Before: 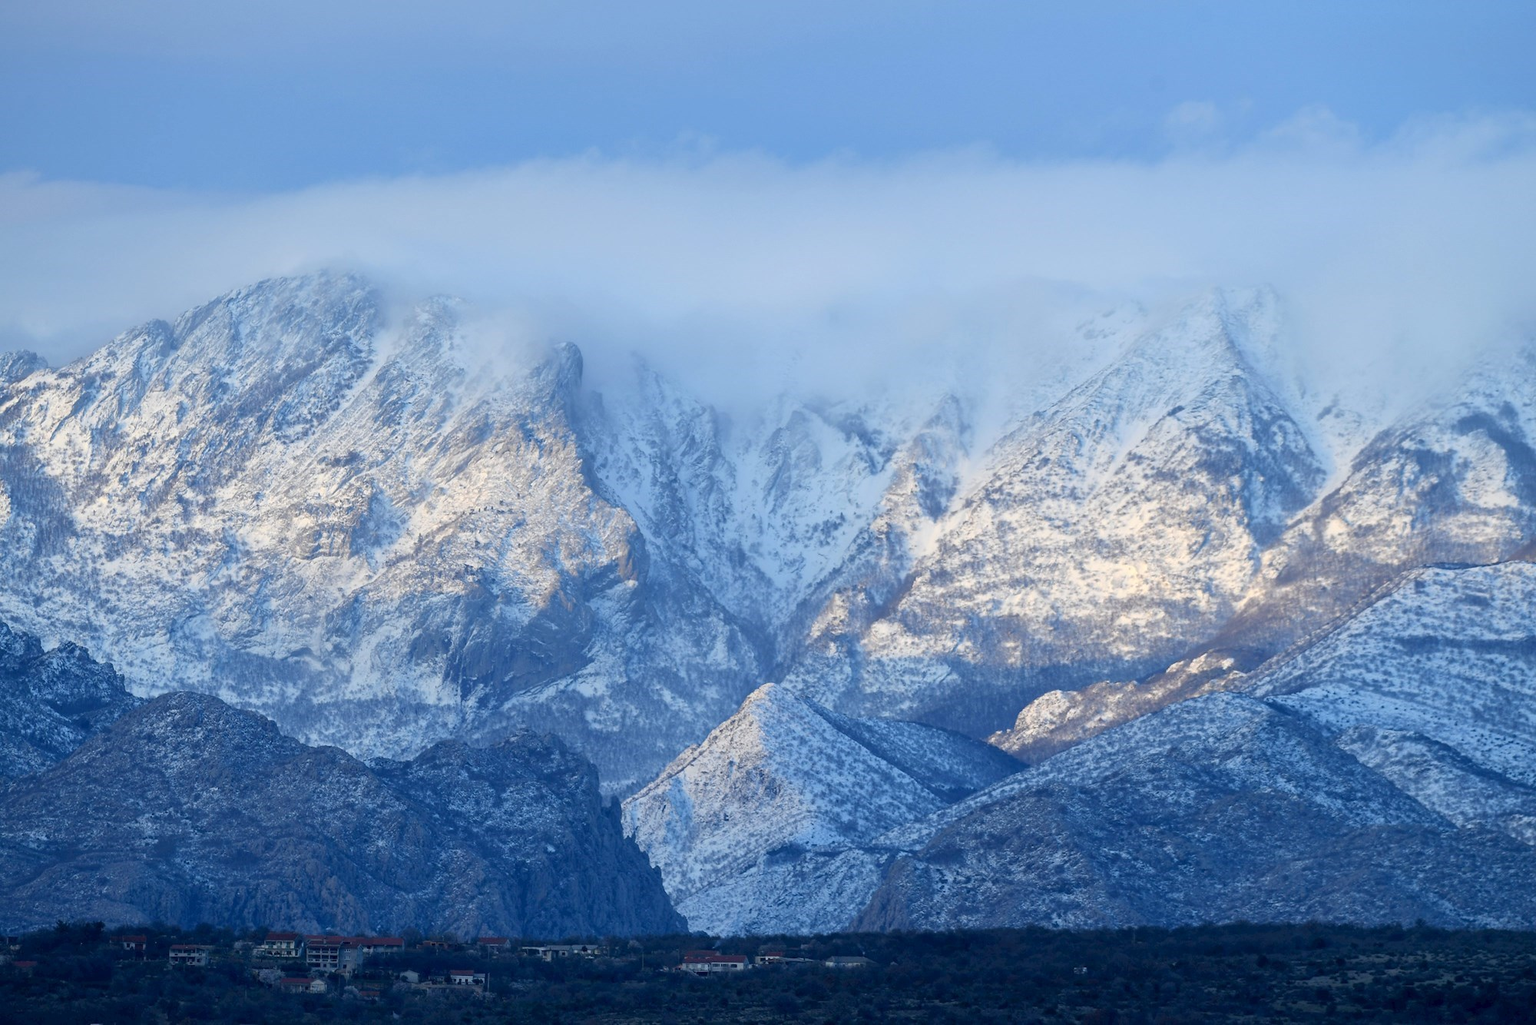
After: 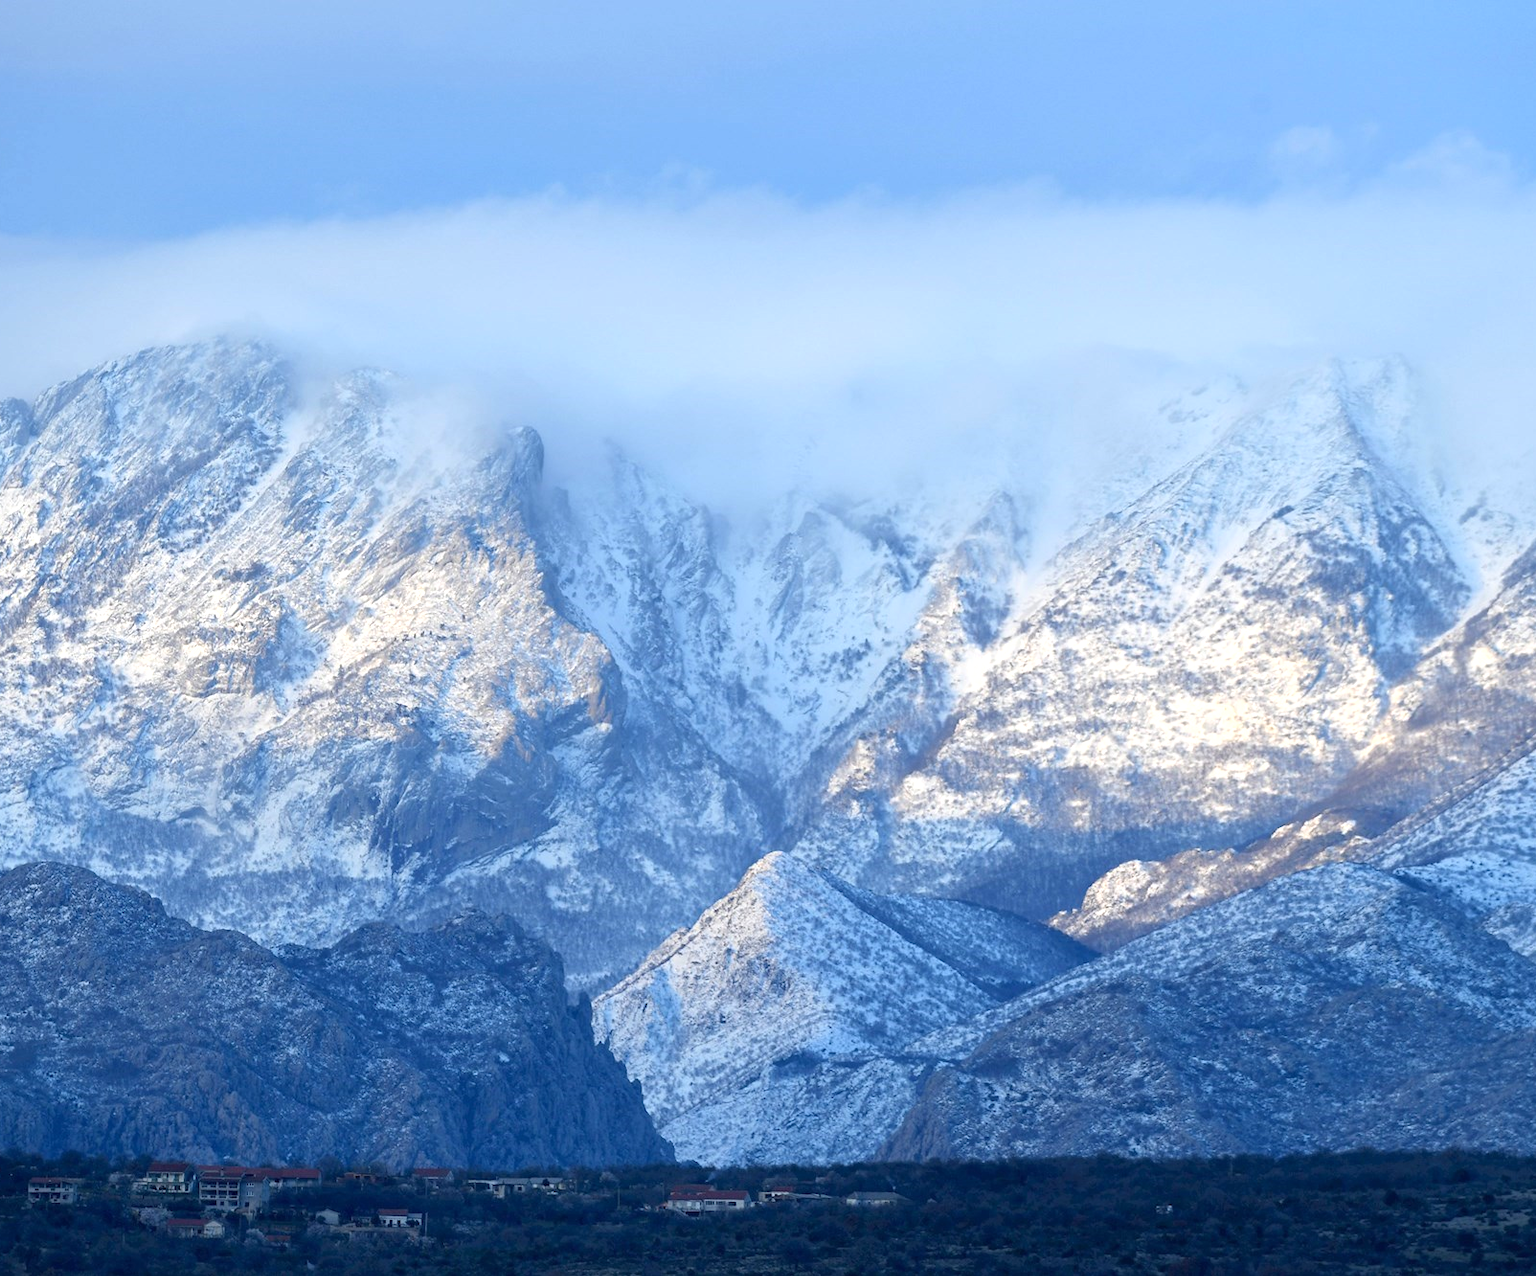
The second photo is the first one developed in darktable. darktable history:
exposure: exposure 0.426 EV, compensate highlight preservation false
crop and rotate: left 9.597%, right 10.195%
